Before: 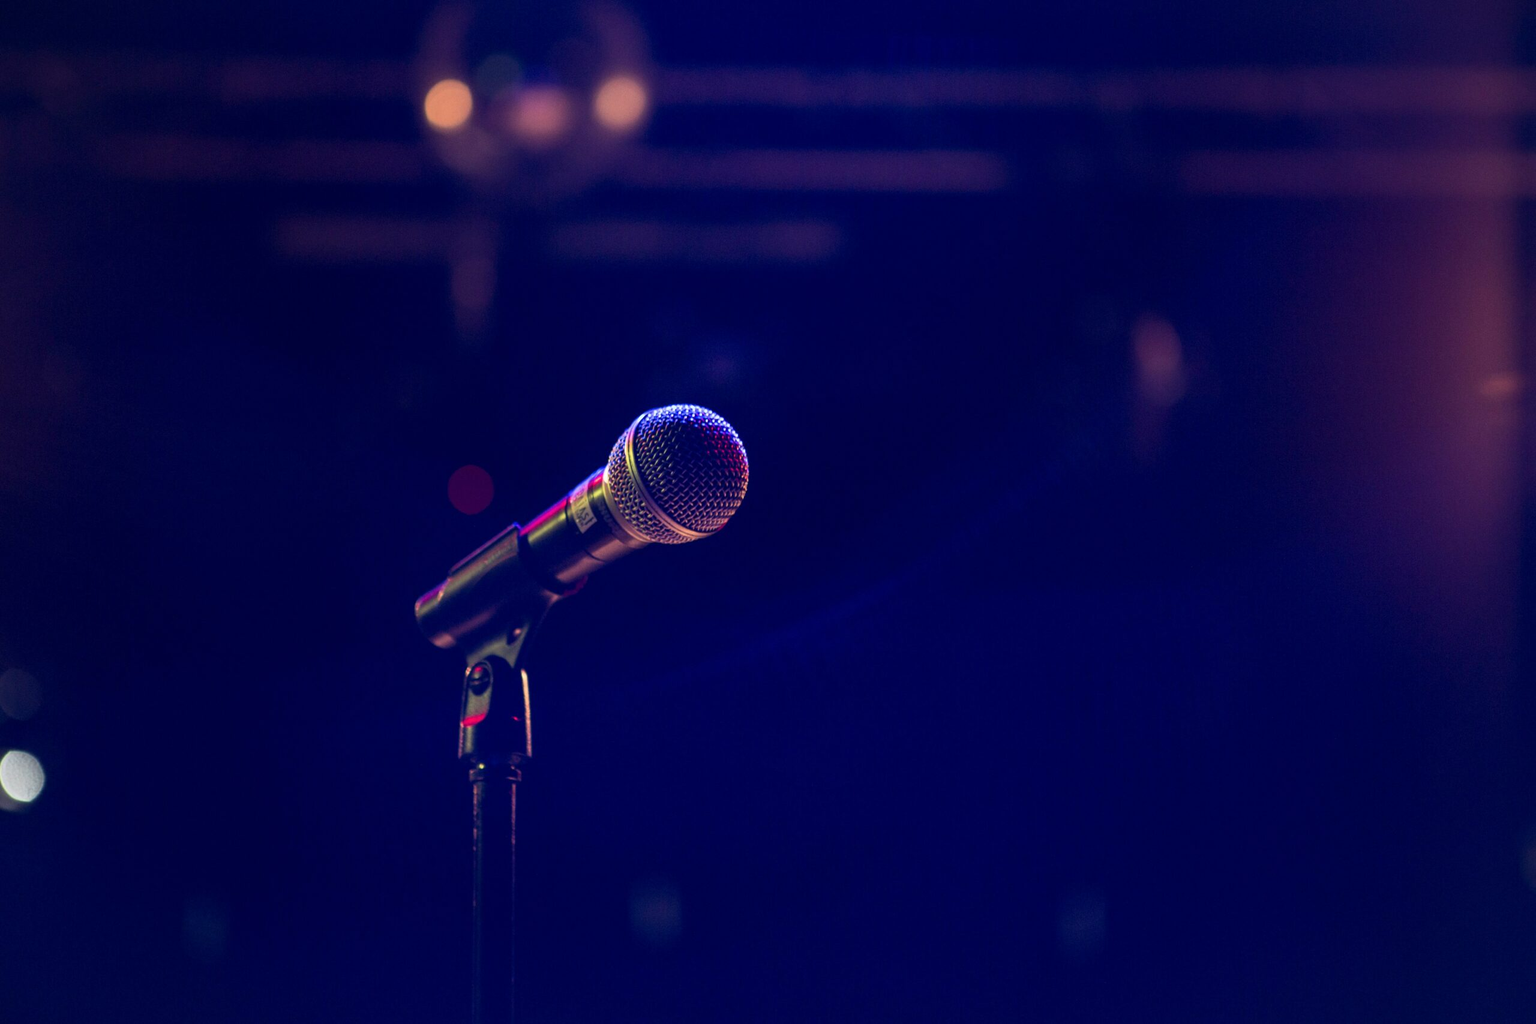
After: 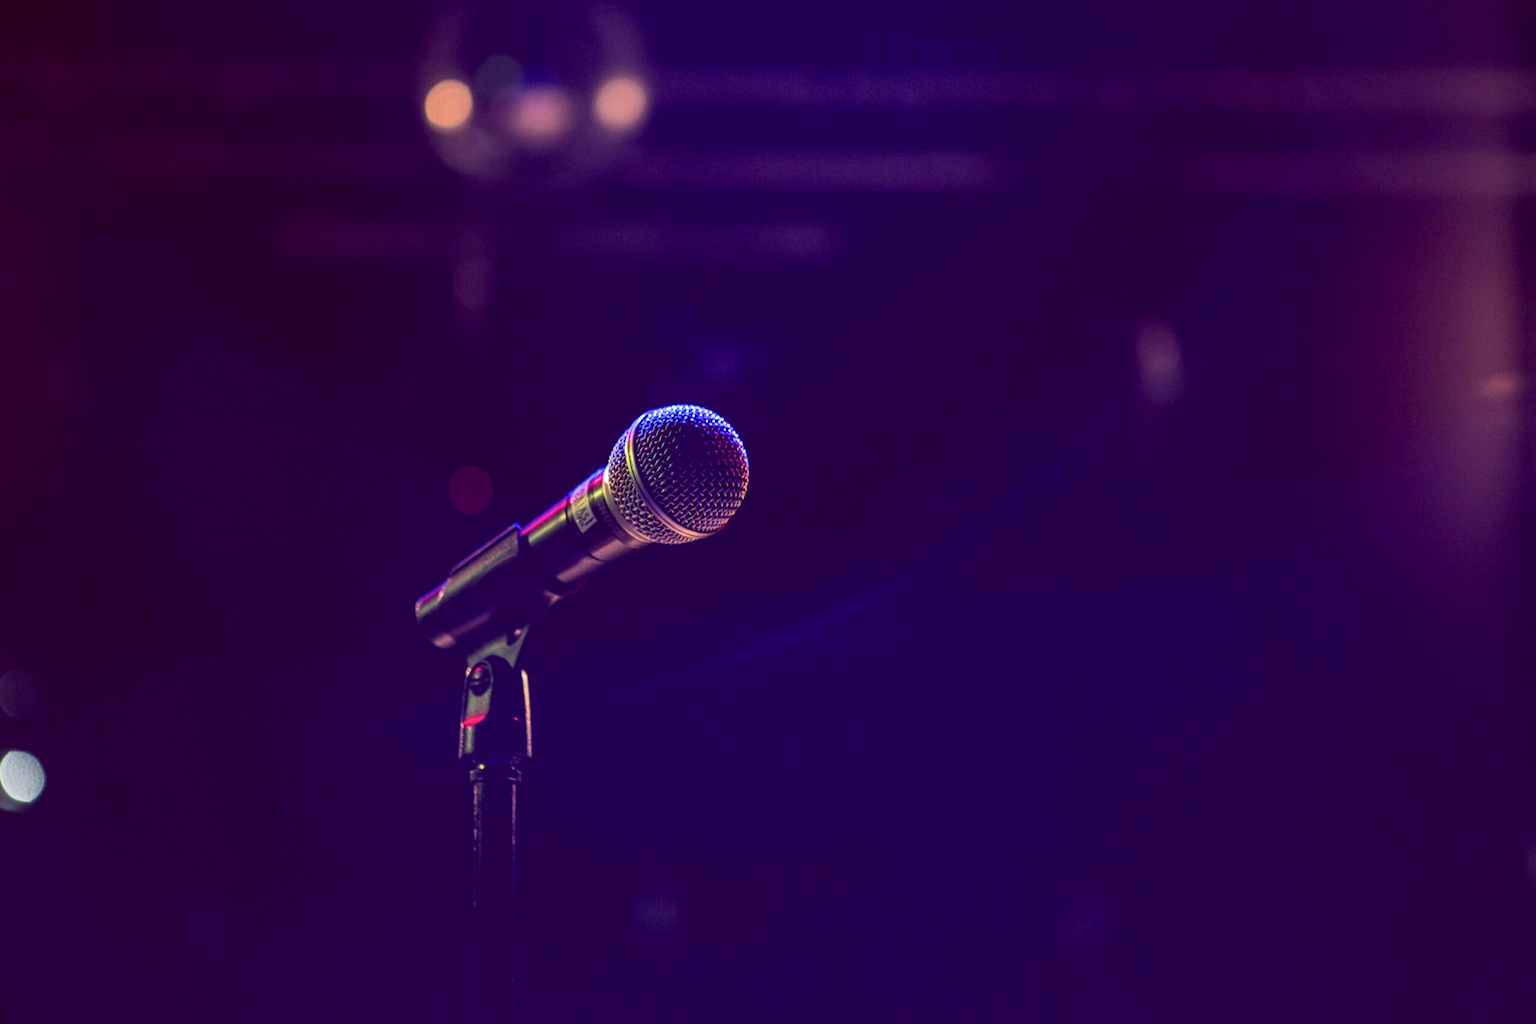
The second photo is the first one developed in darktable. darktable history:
local contrast: detail 130%
color balance: lift [1, 1.015, 1.004, 0.985], gamma [1, 0.958, 0.971, 1.042], gain [1, 0.956, 0.977, 1.044]
